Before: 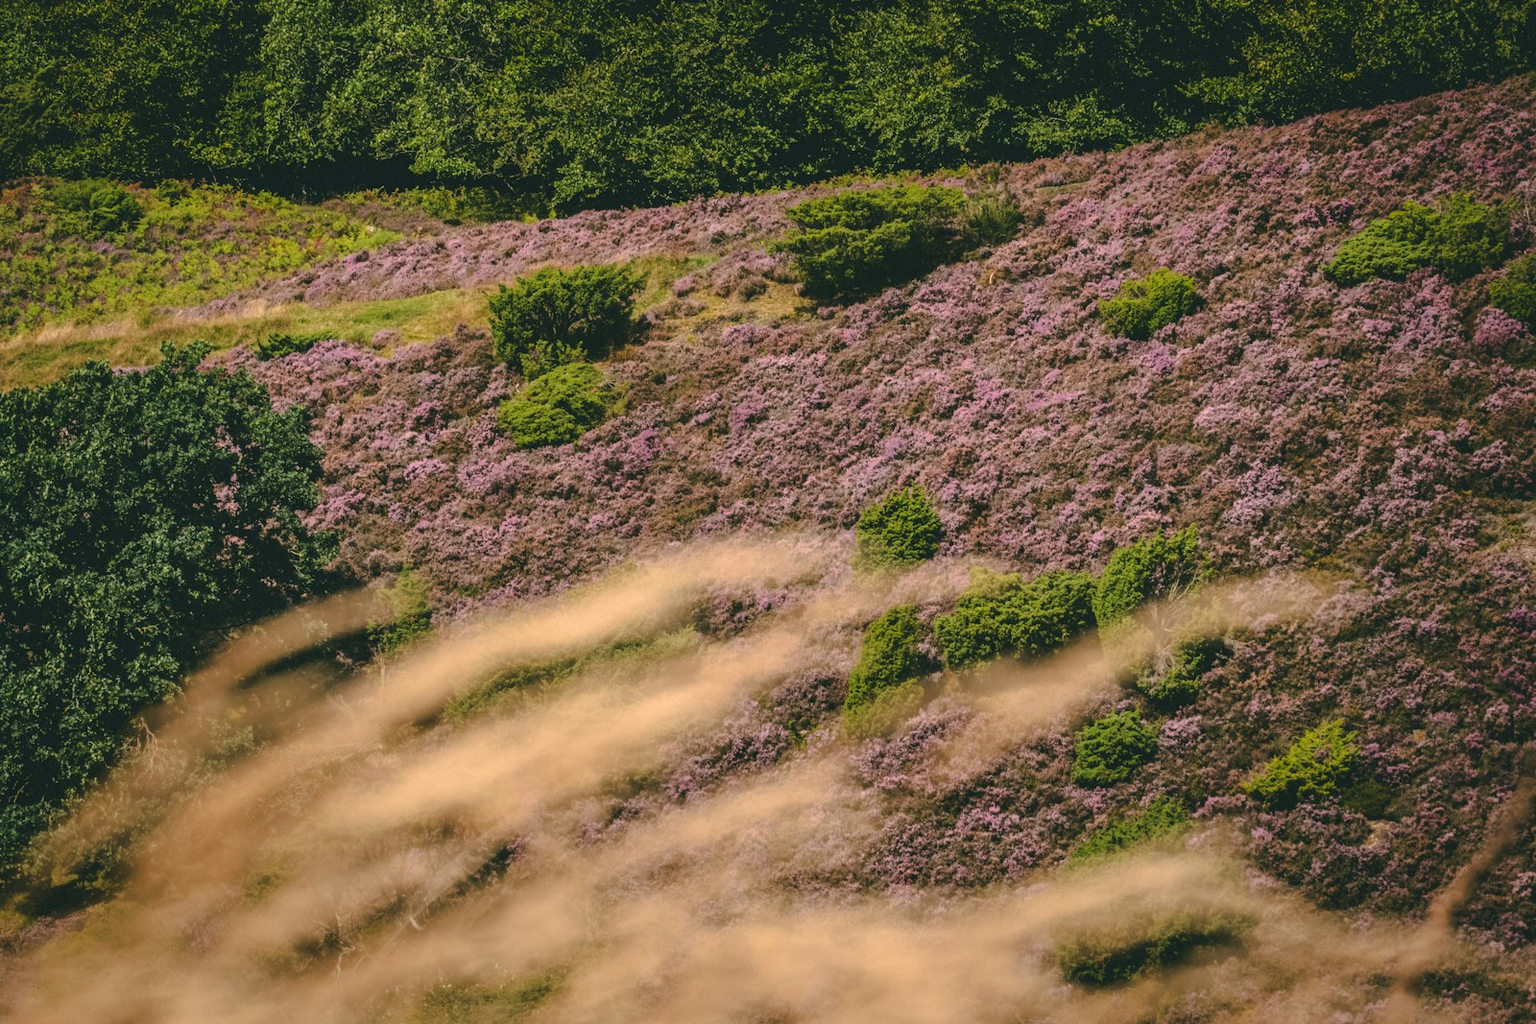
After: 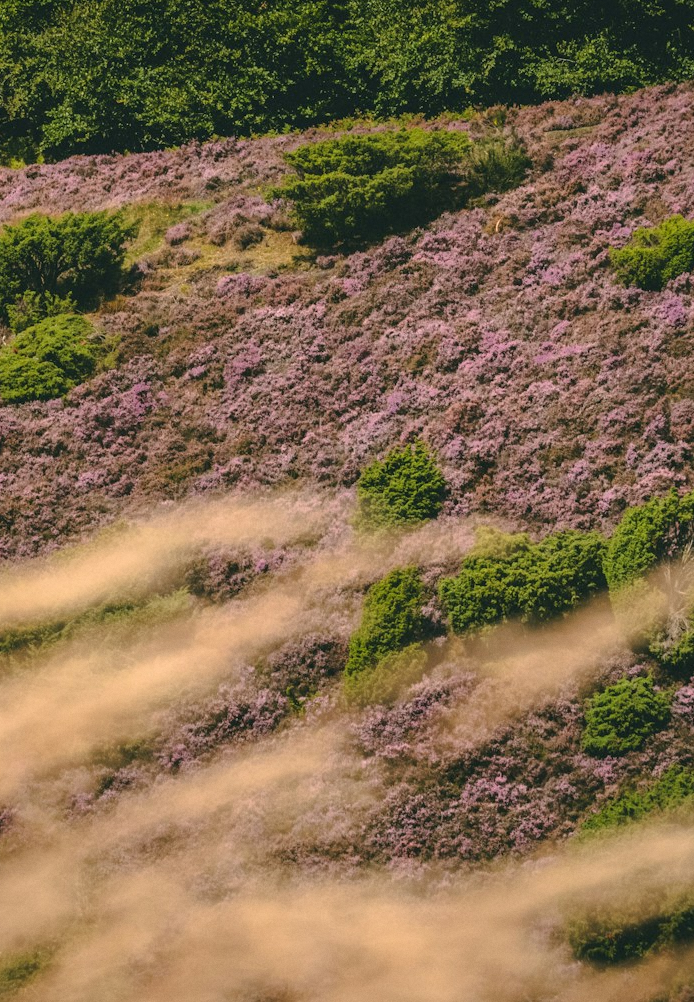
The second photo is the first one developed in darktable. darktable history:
grain: coarseness 0.09 ISO, strength 10%
crop: left 33.452%, top 6.025%, right 23.155%
